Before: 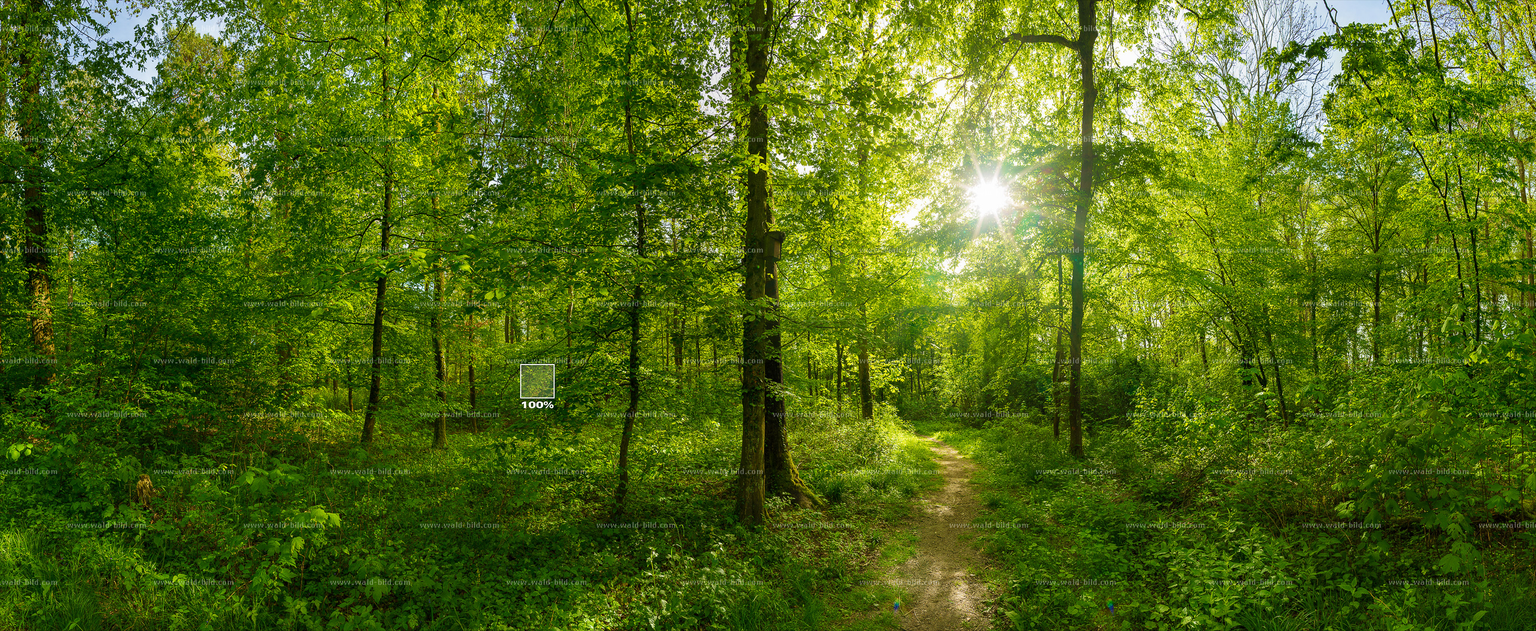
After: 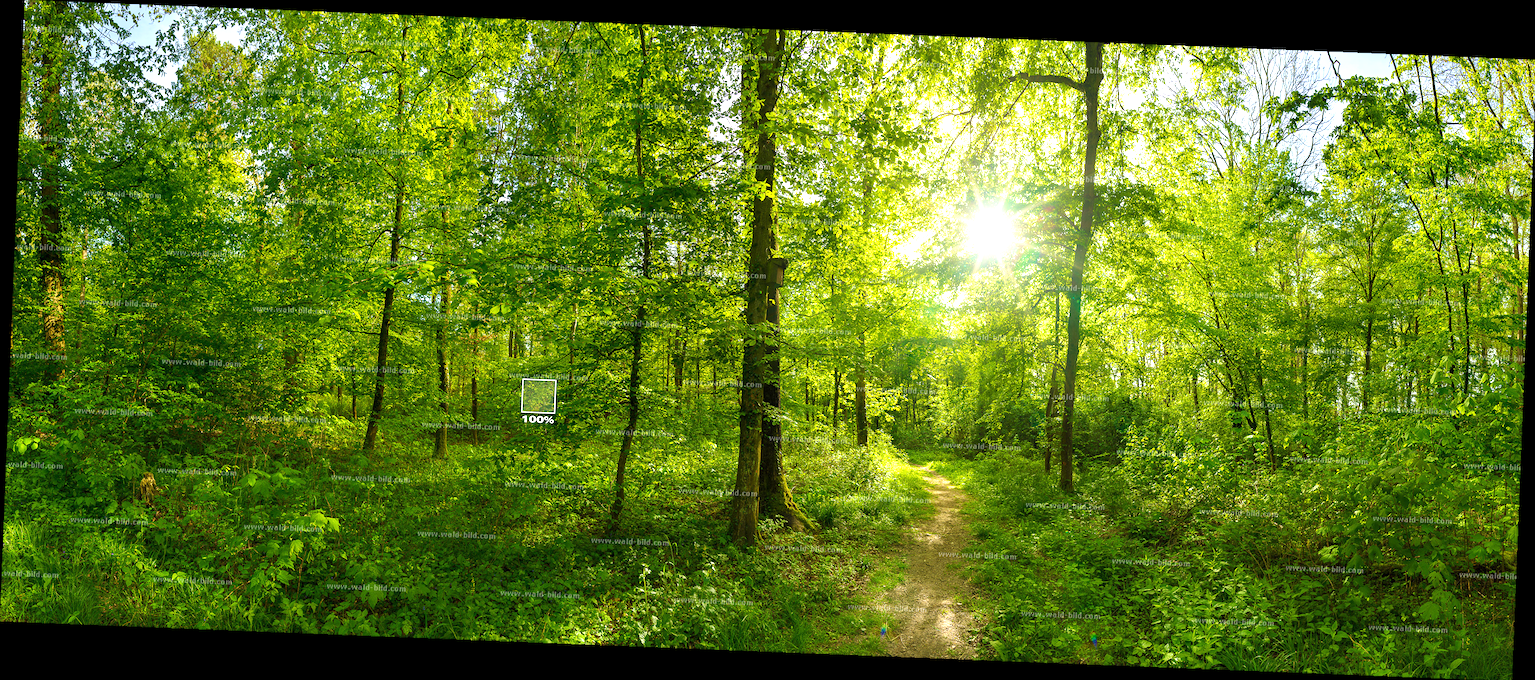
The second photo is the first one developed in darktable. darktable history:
exposure: exposure 0.7 EV, compensate highlight preservation false
rotate and perspective: rotation 2.27°, automatic cropping off
